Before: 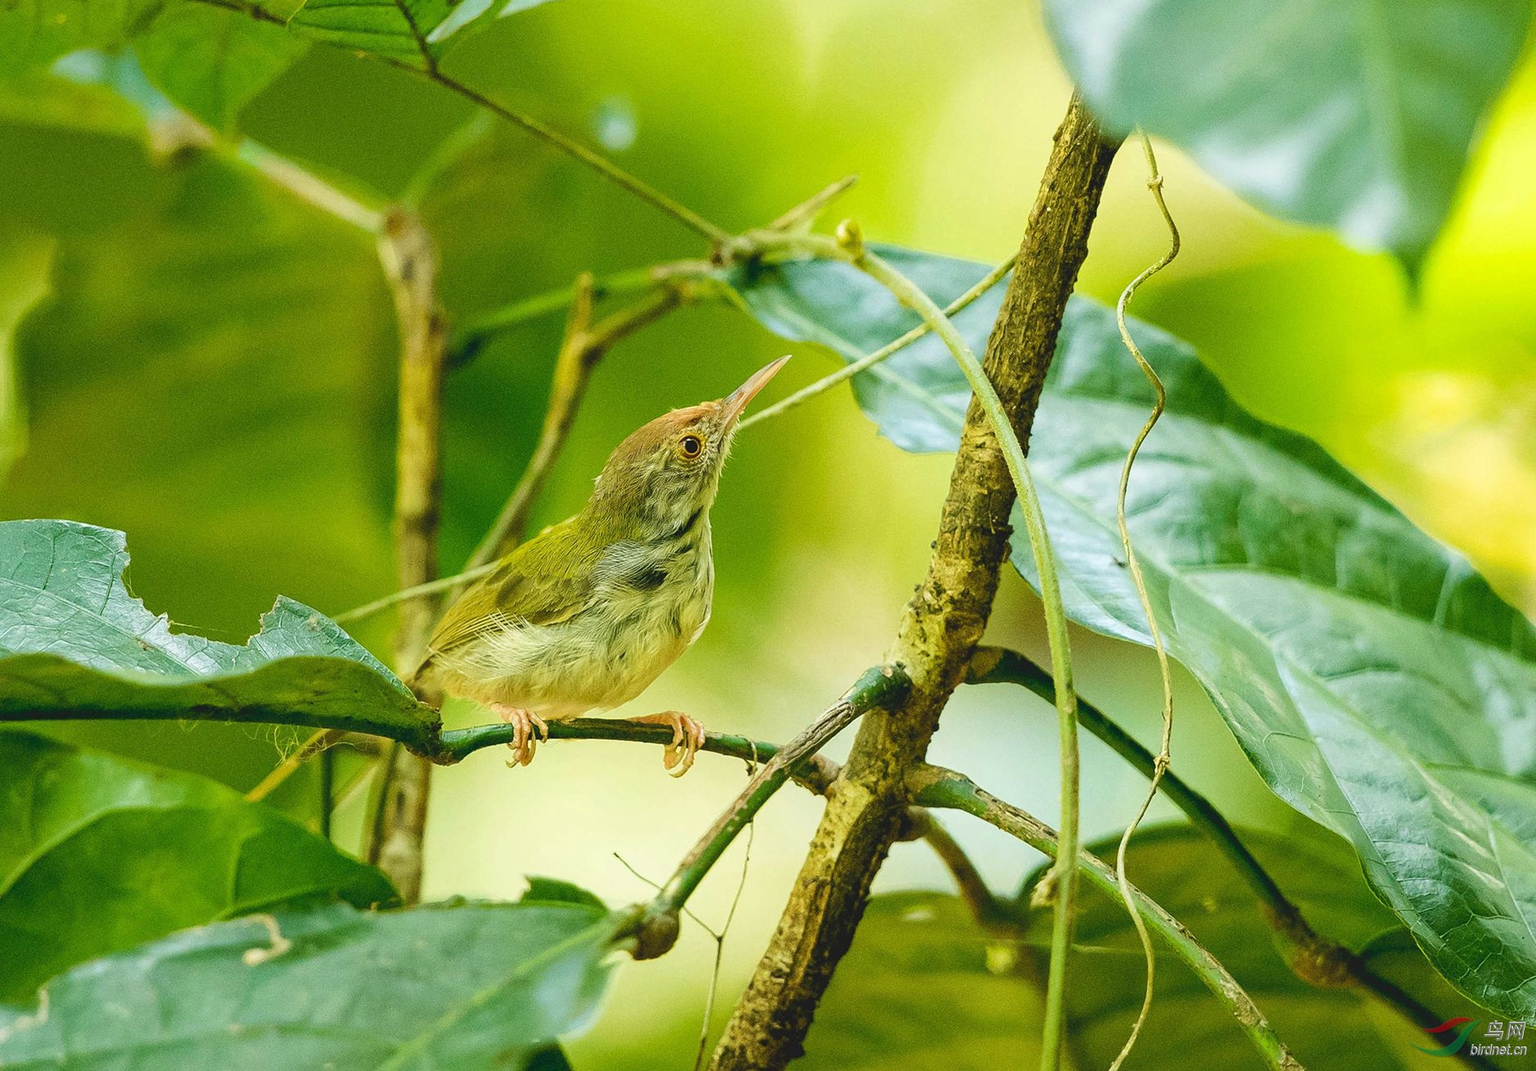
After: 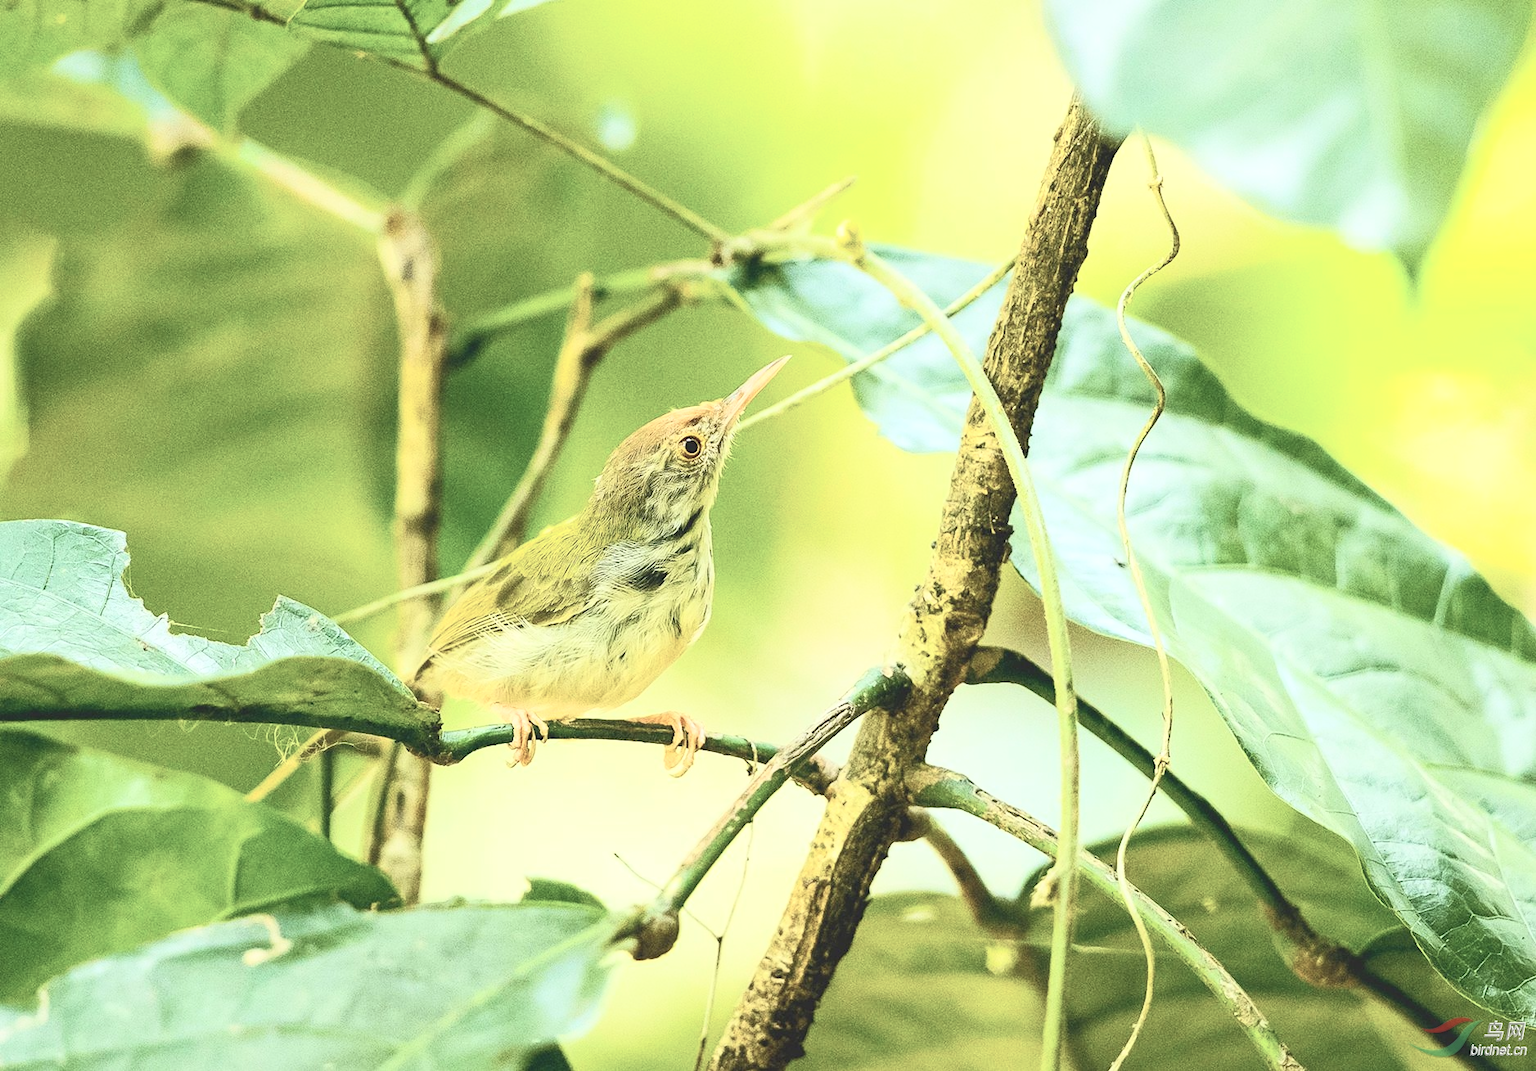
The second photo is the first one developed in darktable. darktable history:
tone equalizer: on, module defaults
contrast brightness saturation: contrast 0.443, brightness 0.545, saturation -0.204
